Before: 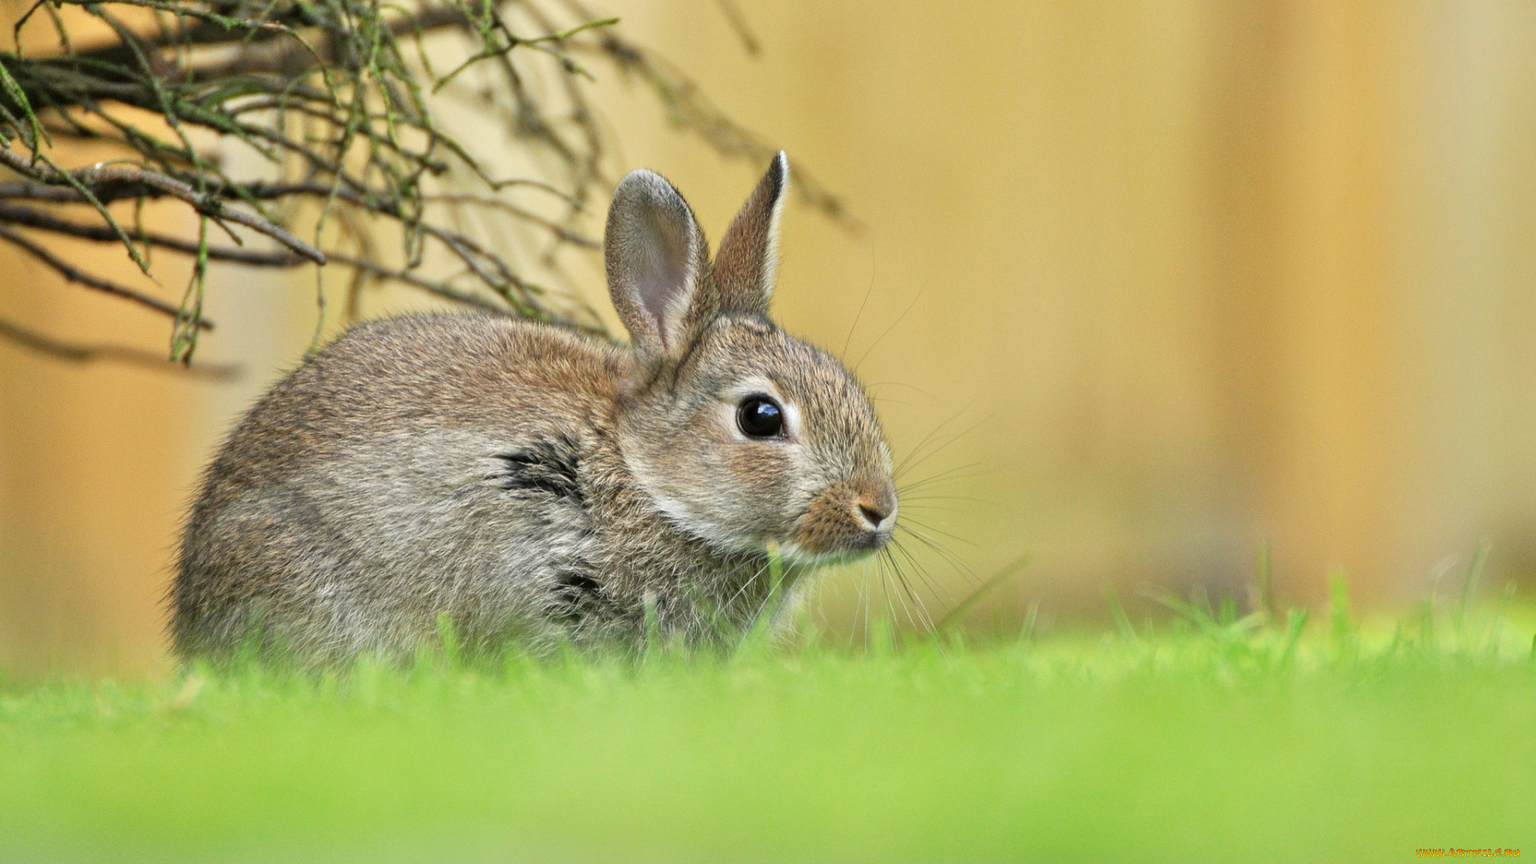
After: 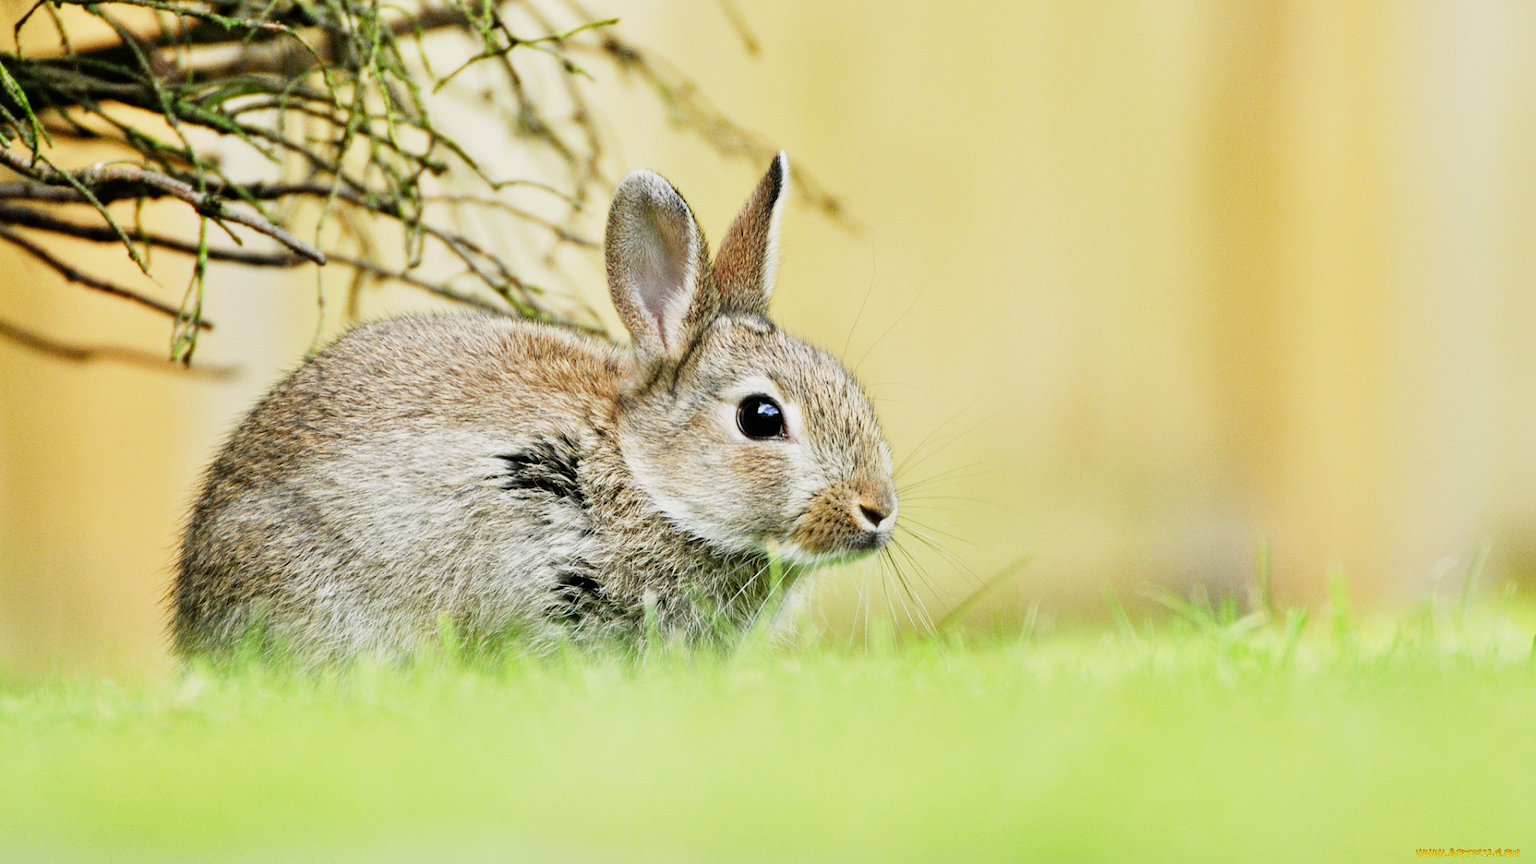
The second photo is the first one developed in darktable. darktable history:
sigmoid: contrast 1.81, skew -0.21, preserve hue 0%, red attenuation 0.1, red rotation 0.035, green attenuation 0.1, green rotation -0.017, blue attenuation 0.15, blue rotation -0.052, base primaries Rec2020
exposure: black level correction 0.001, exposure 0.5 EV, compensate exposure bias true, compensate highlight preservation false
